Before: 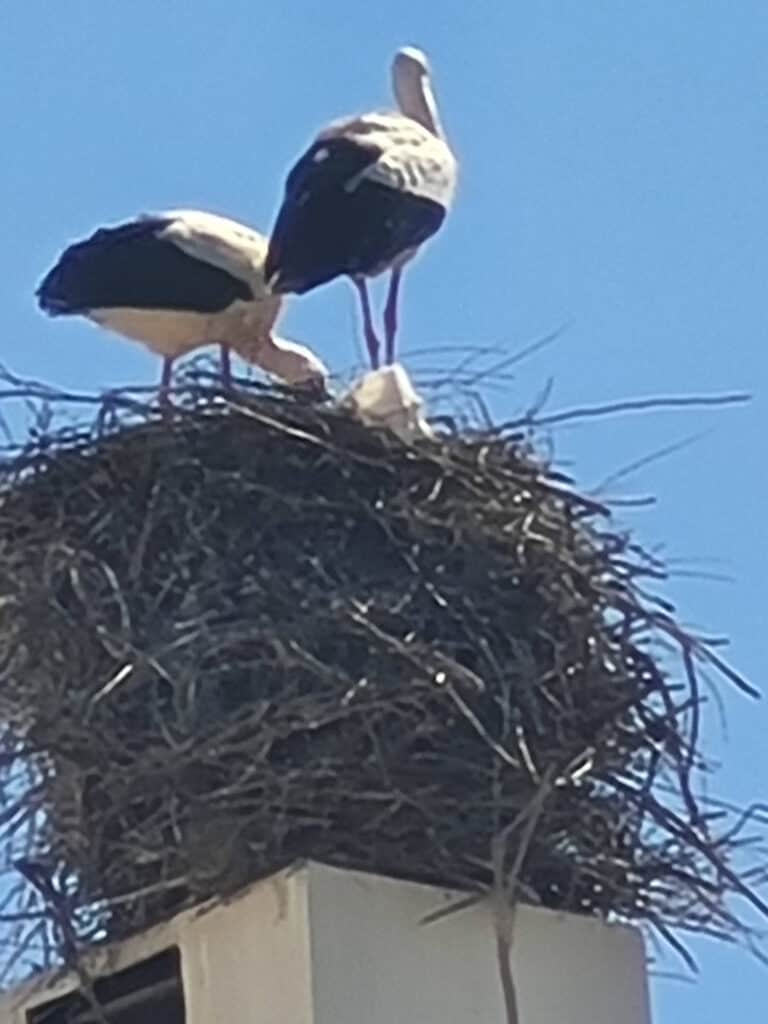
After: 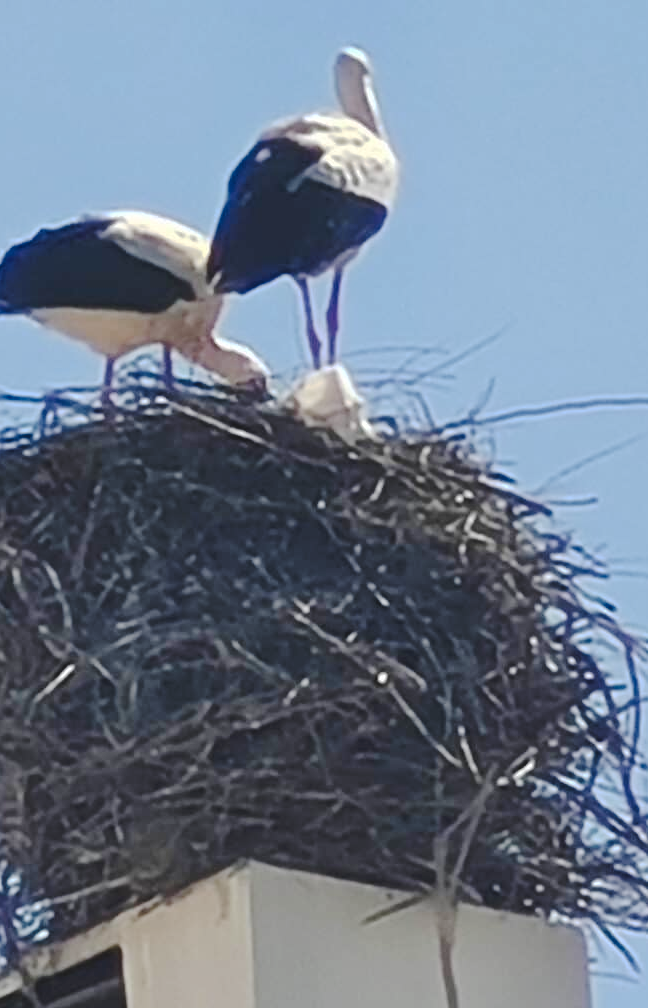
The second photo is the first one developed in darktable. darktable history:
crop: left 7.598%, right 7.873%
tone curve: curves: ch0 [(0, 0) (0.003, 0.077) (0.011, 0.08) (0.025, 0.083) (0.044, 0.095) (0.069, 0.106) (0.1, 0.12) (0.136, 0.144) (0.177, 0.185) (0.224, 0.231) (0.277, 0.297) (0.335, 0.382) (0.399, 0.471) (0.468, 0.553) (0.543, 0.623) (0.623, 0.689) (0.709, 0.75) (0.801, 0.81) (0.898, 0.873) (1, 1)], preserve colors none
